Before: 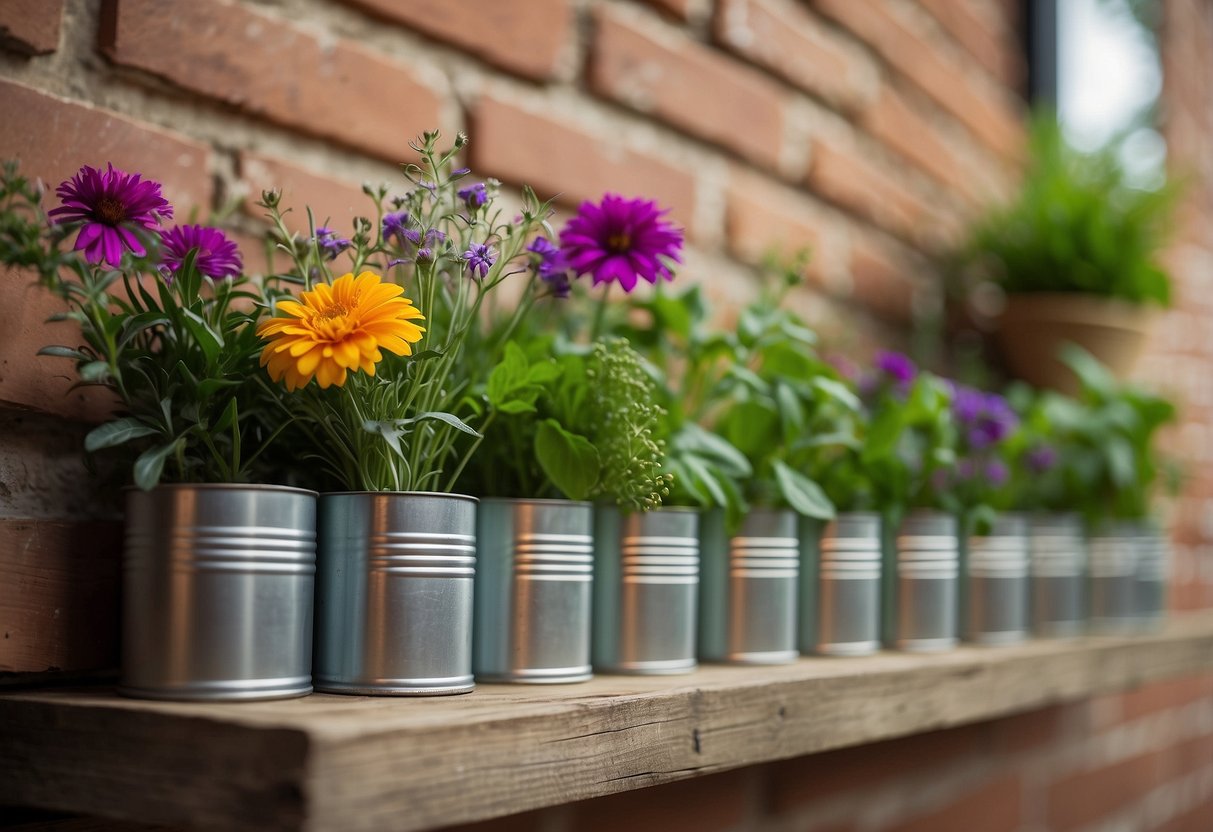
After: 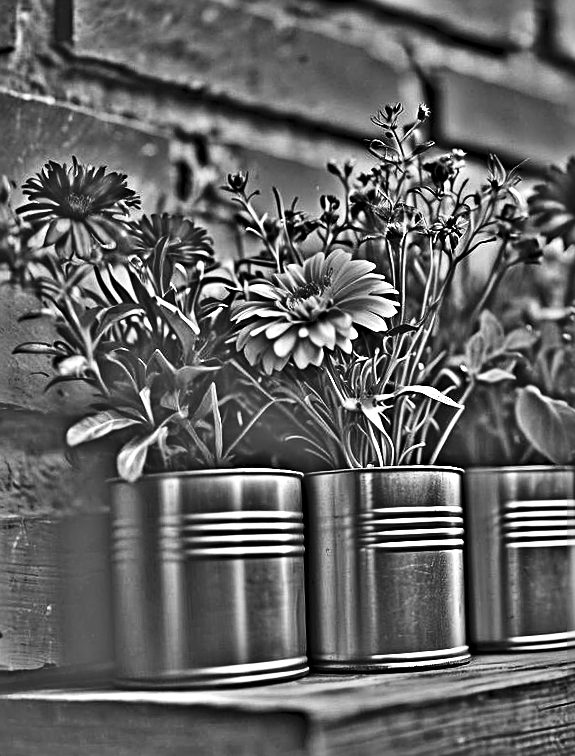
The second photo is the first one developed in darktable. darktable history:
rgb curve: curves: ch0 [(0, 0) (0.093, 0.159) (0.241, 0.265) (0.414, 0.42) (1, 1)], compensate middle gray true, preserve colors basic power
rotate and perspective: rotation -3.52°, crop left 0.036, crop right 0.964, crop top 0.081, crop bottom 0.919
contrast brightness saturation: contrast 0.22, brightness -0.19, saturation 0.24
crop and rotate: left 0%, top 0%, right 50.845%
monochrome: size 1
sharpen: radius 2.817, amount 0.715
highpass: on, module defaults
velvia: strength 75%
